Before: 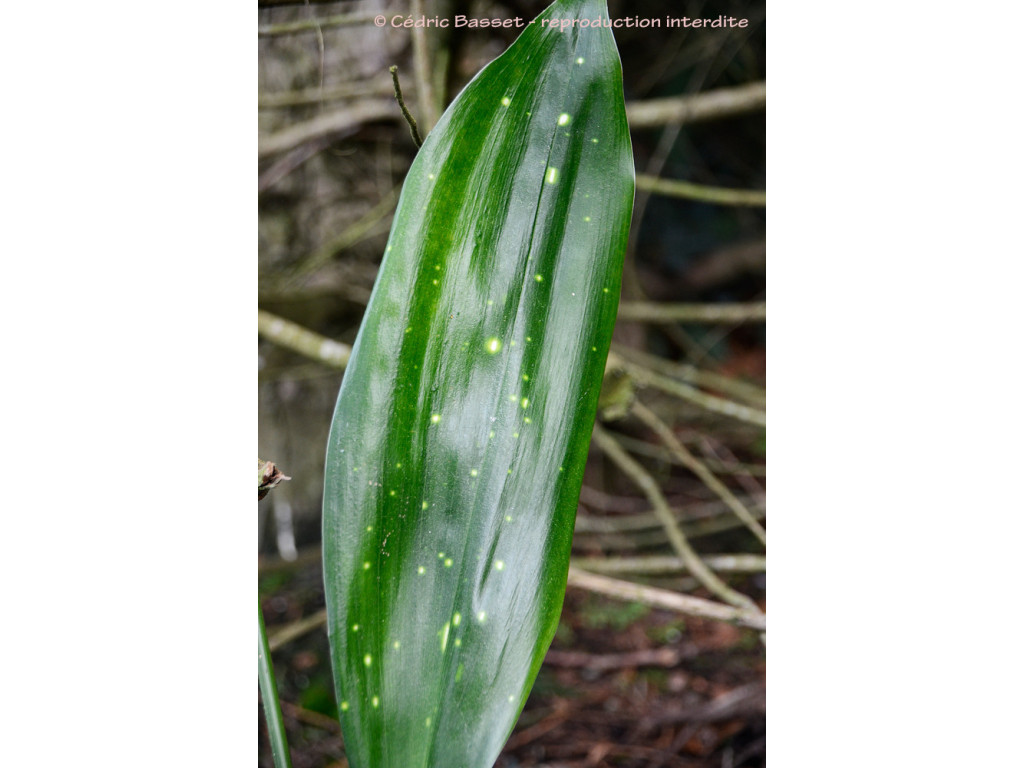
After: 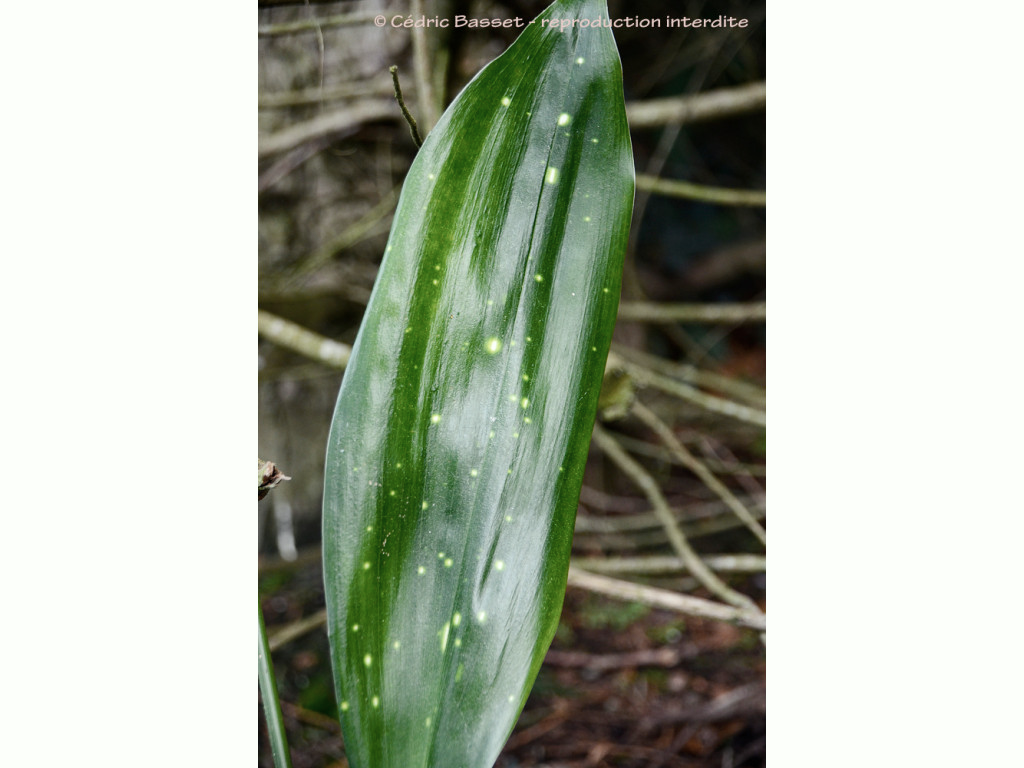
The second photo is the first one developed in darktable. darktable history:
color balance rgb: perceptual saturation grading › global saturation 20%, perceptual saturation grading › highlights -25.534%, perceptual saturation grading › shadows 24.961%, global vibrance 25.345%
contrast brightness saturation: contrast 0.096, saturation -0.358
color correction: highlights a* -2.5, highlights b* 2.41
